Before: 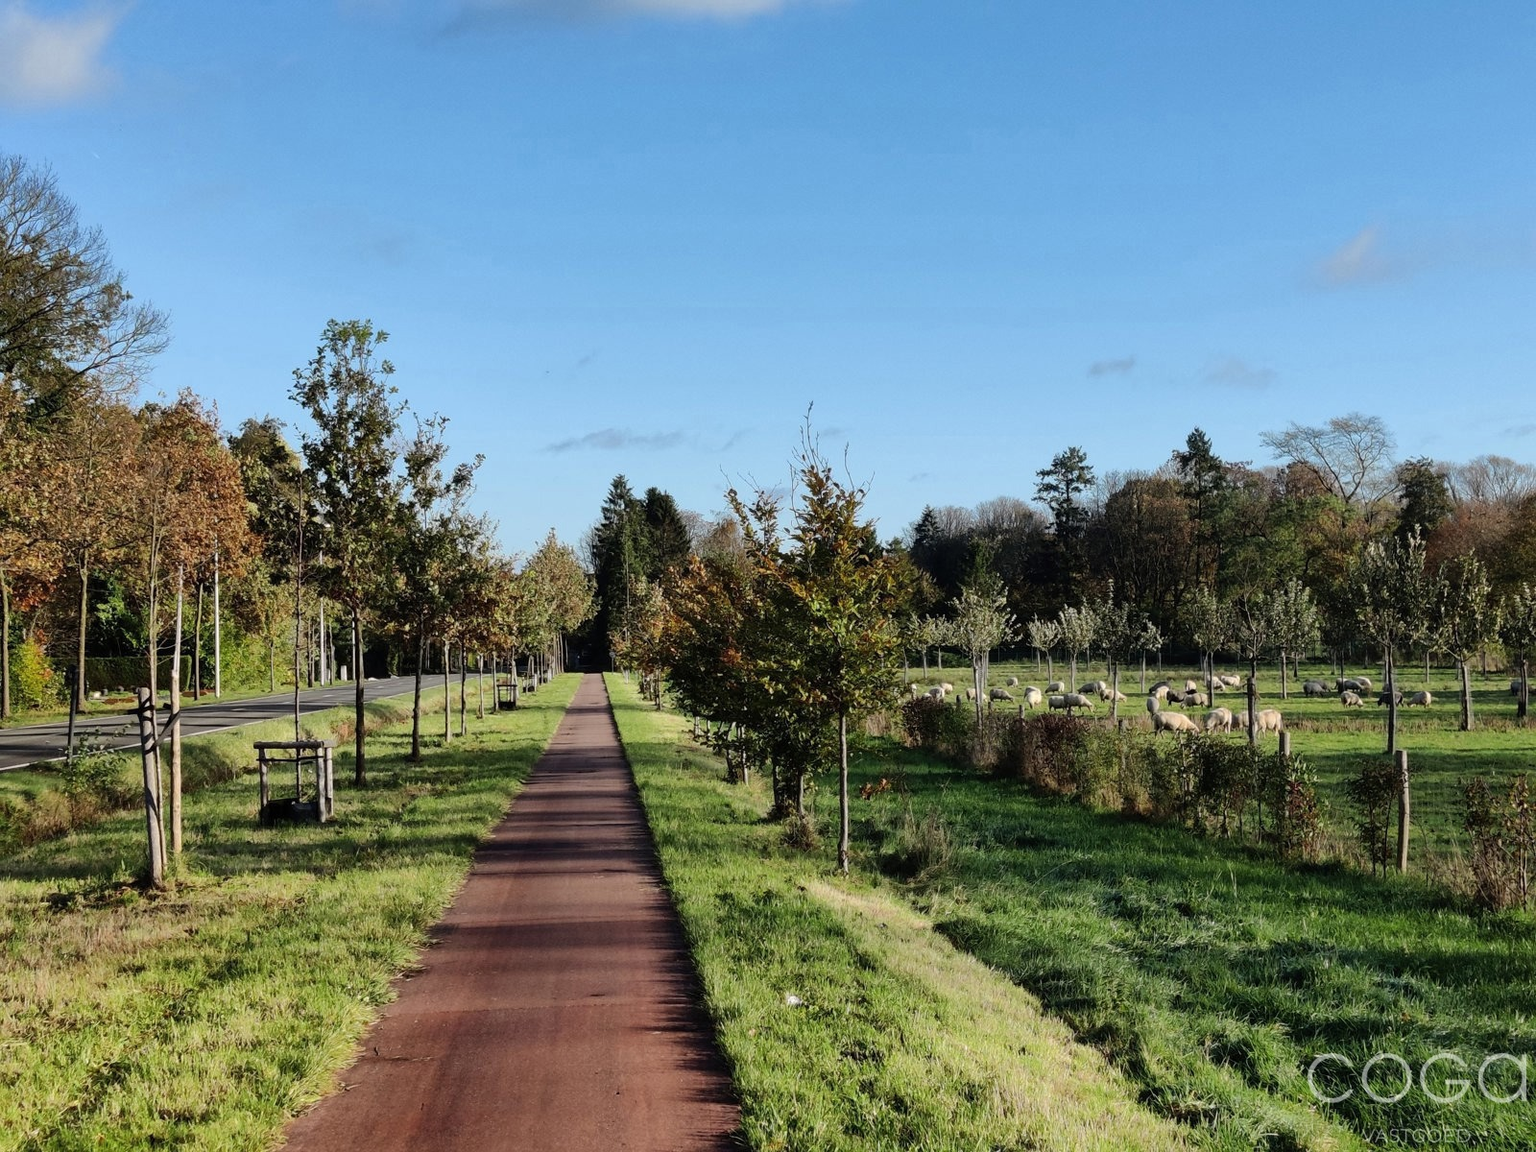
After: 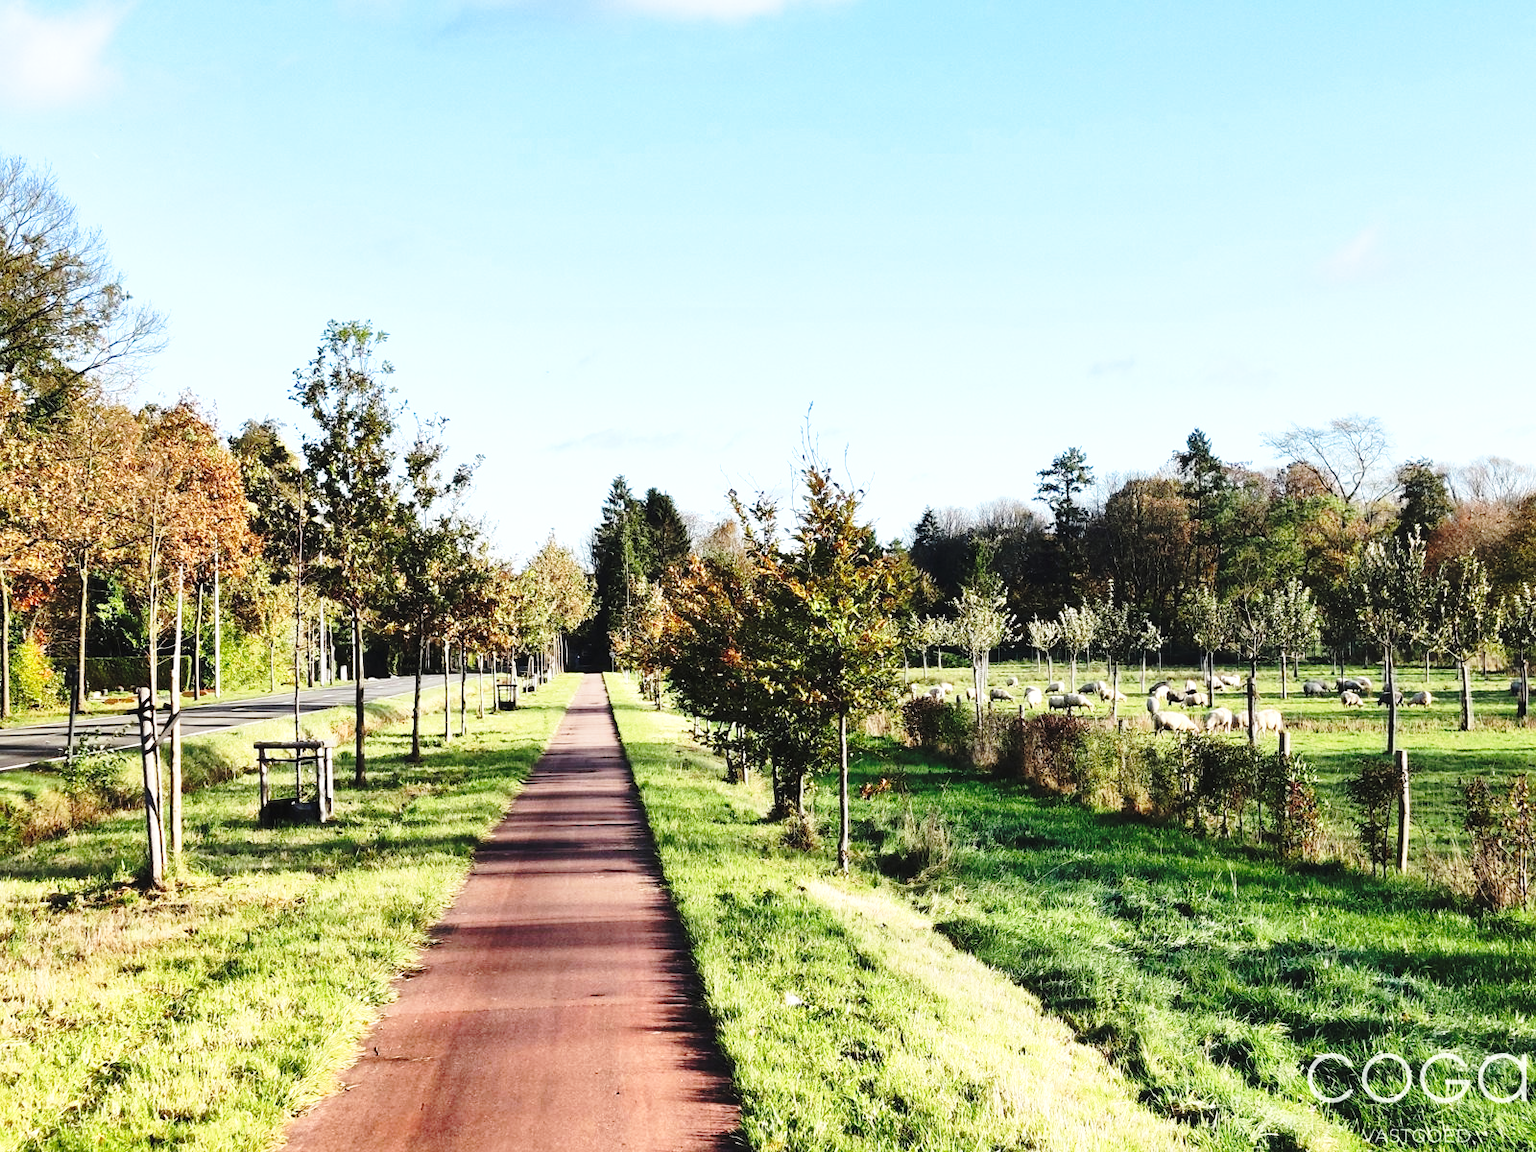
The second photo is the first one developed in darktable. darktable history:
exposure: black level correction -0.002, exposure 0.71 EV, compensate highlight preservation false
base curve: curves: ch0 [(0, 0) (0.036, 0.037) (0.121, 0.228) (0.46, 0.76) (0.859, 0.983) (1, 1)], preserve colors none
